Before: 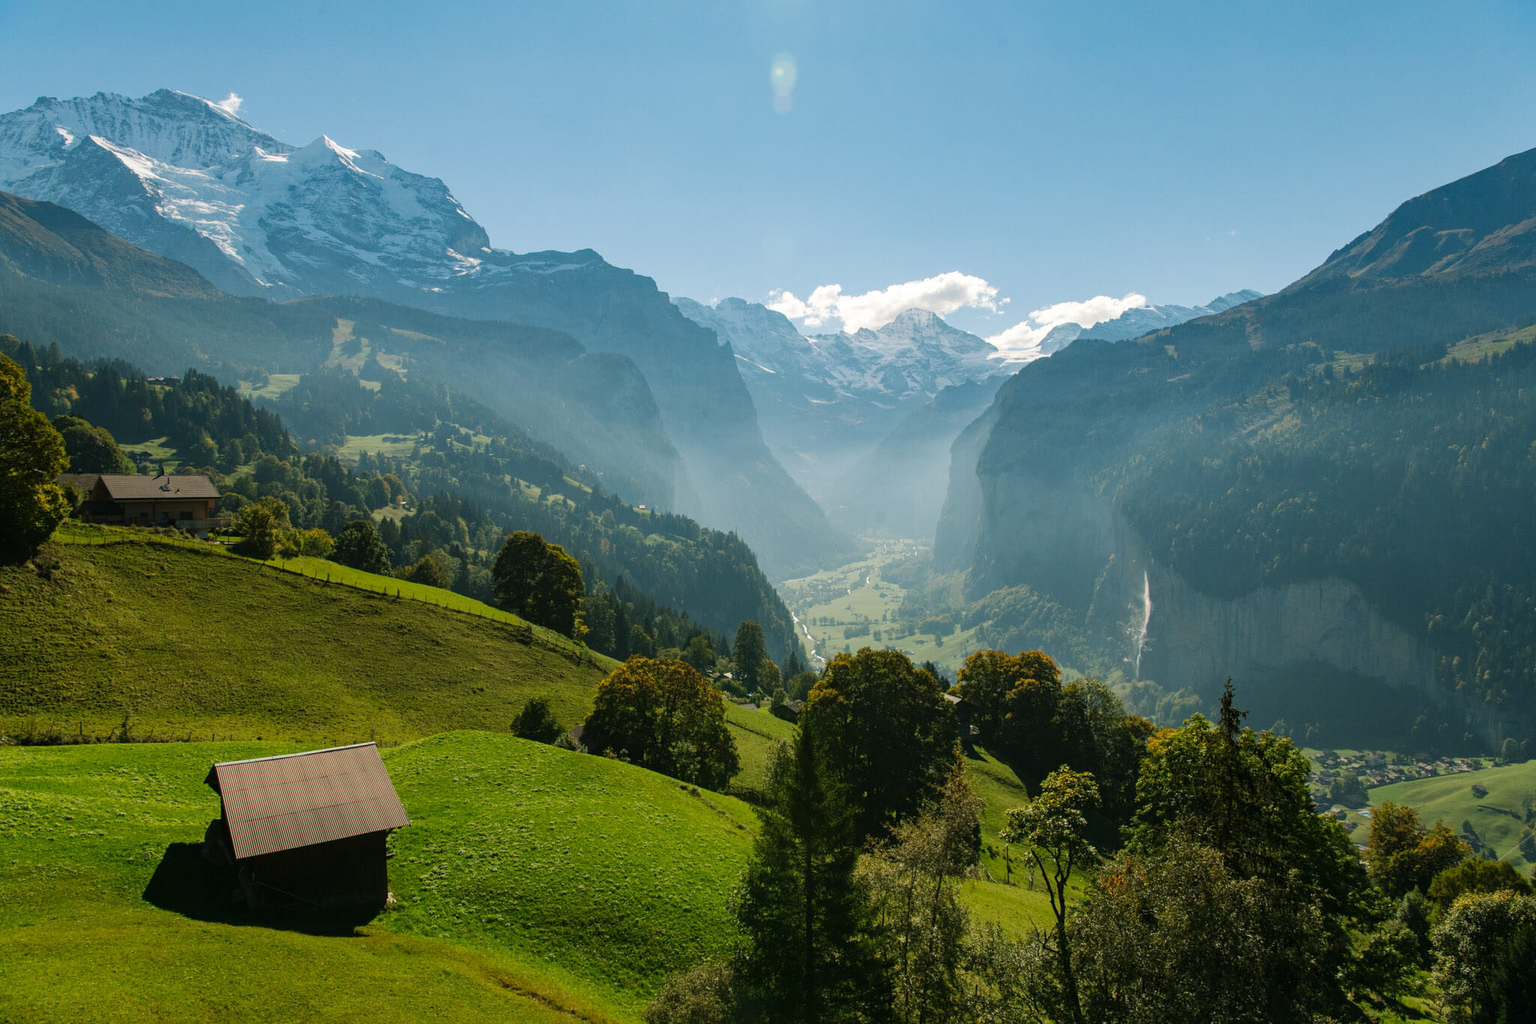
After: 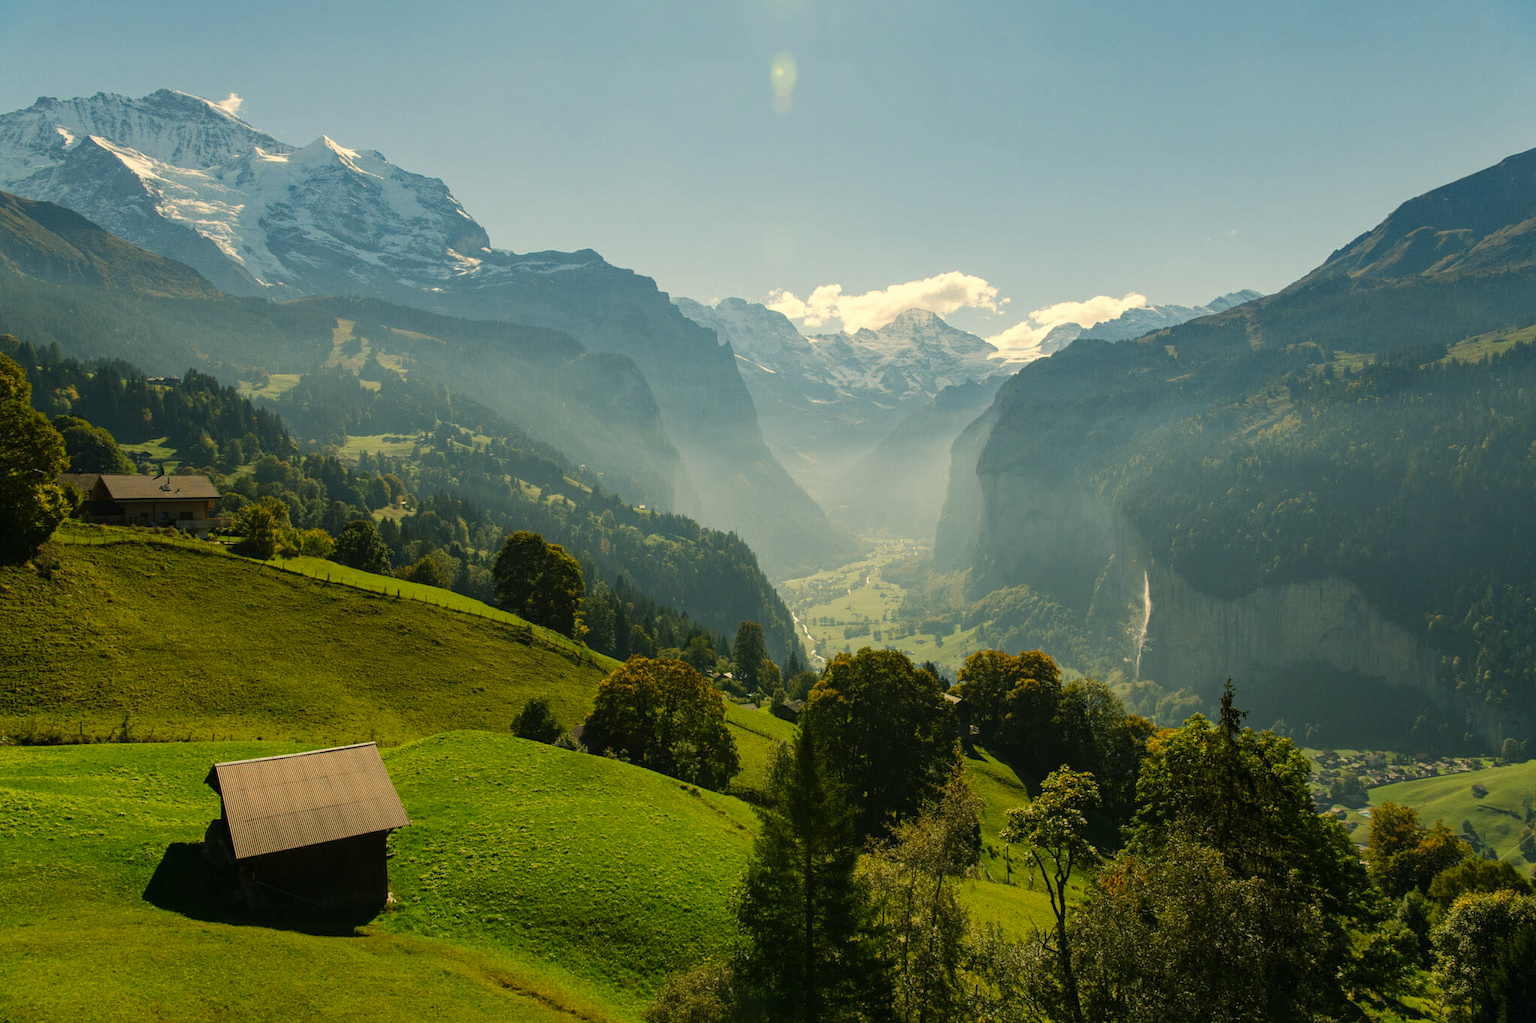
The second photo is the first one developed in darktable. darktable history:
color correction: highlights a* 2.44, highlights b* 22.89
